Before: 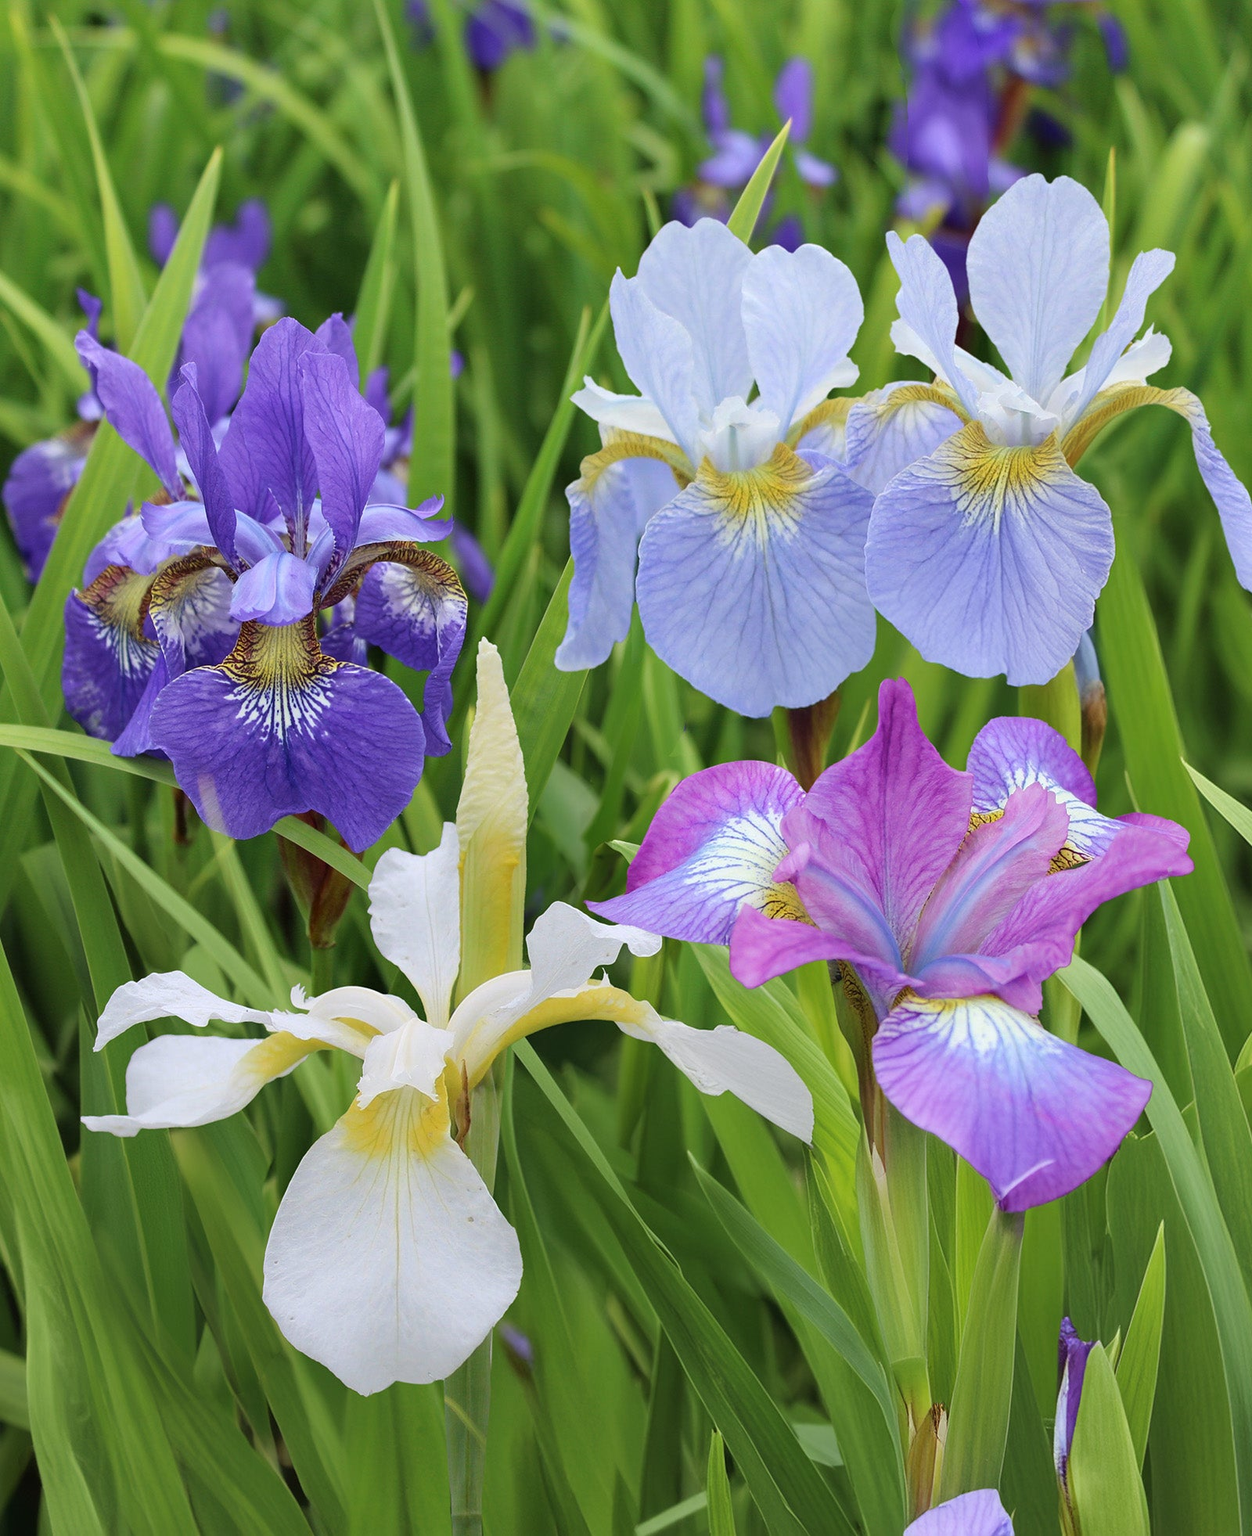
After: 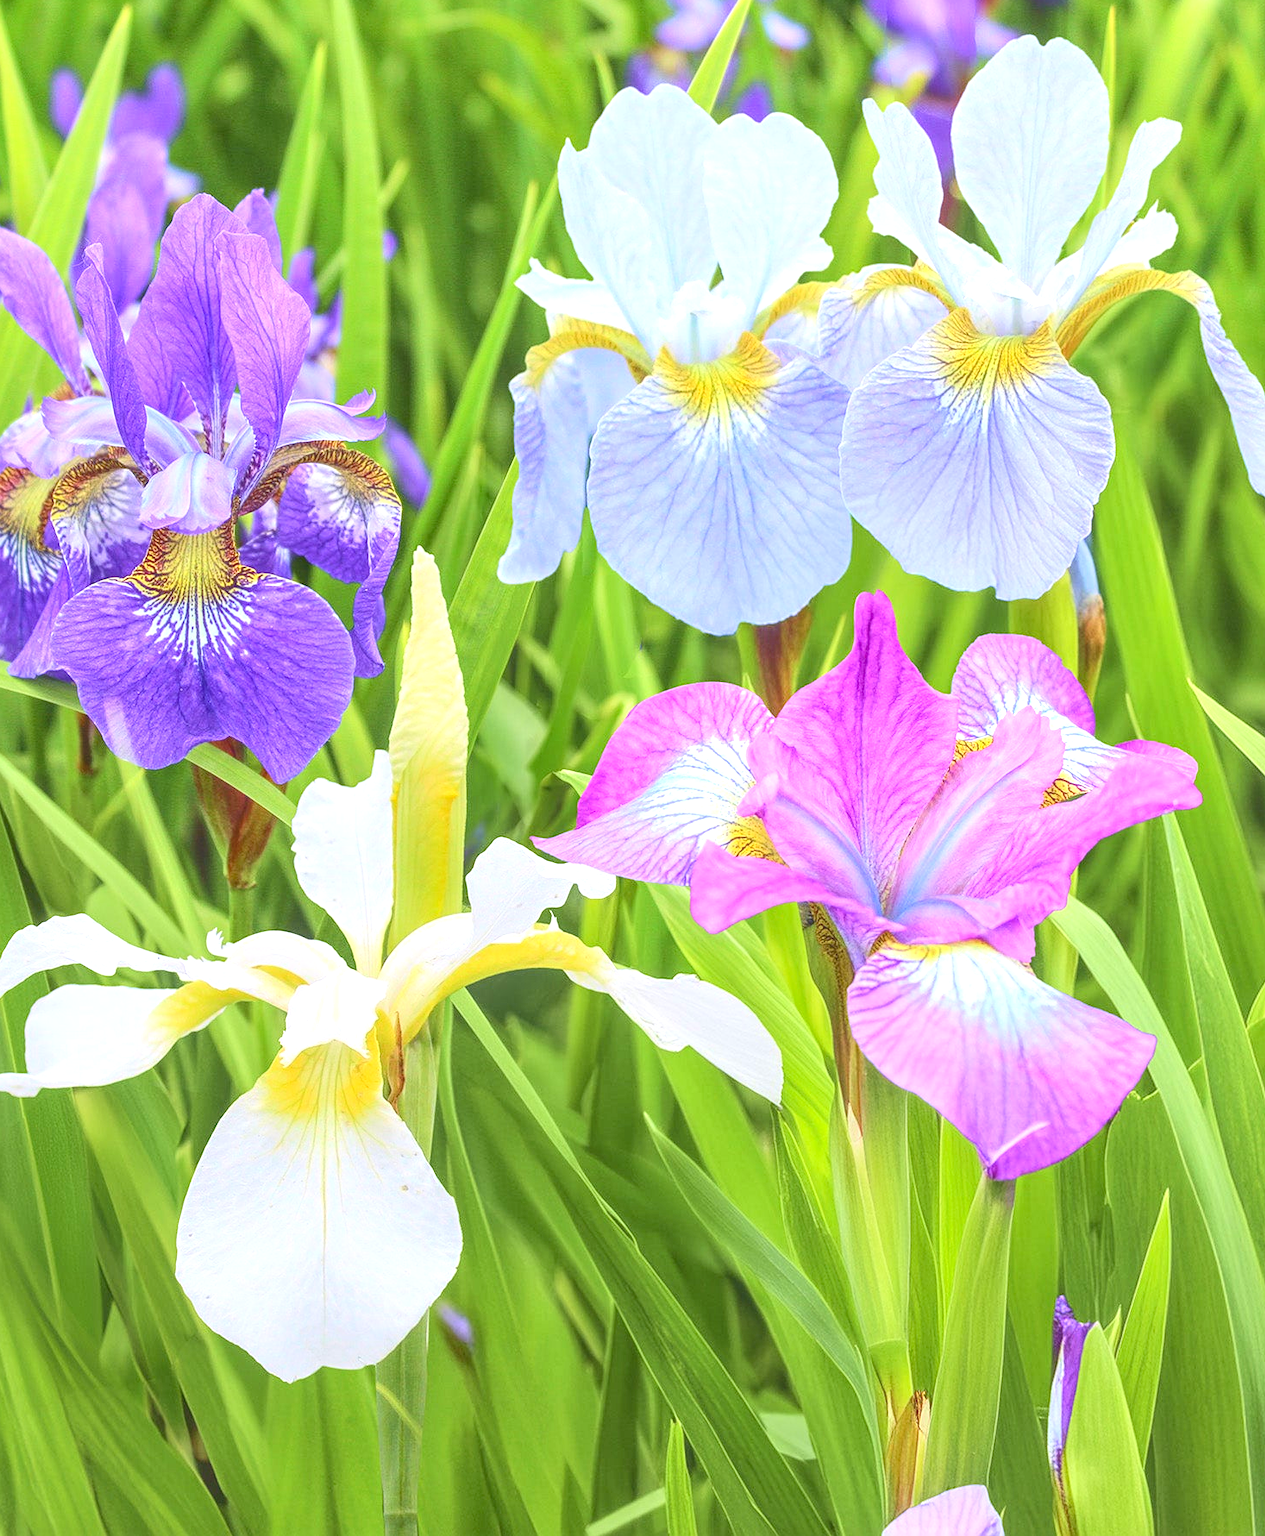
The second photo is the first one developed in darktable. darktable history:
crop and rotate: left 8.262%, top 9.226%
sharpen: amount 0.2
local contrast: highlights 73%, shadows 15%, midtone range 0.197
exposure: black level correction 0.001, exposure 0.955 EV, compensate exposure bias true, compensate highlight preservation false
tone curve: curves: ch0 [(0, 0.011) (0.139, 0.106) (0.295, 0.271) (0.499, 0.523) (0.739, 0.782) (0.857, 0.879) (1, 0.967)]; ch1 [(0, 0) (0.272, 0.249) (0.39, 0.379) (0.469, 0.456) (0.495, 0.497) (0.524, 0.53) (0.588, 0.62) (0.725, 0.779) (1, 1)]; ch2 [(0, 0) (0.125, 0.089) (0.35, 0.317) (0.437, 0.42) (0.502, 0.499) (0.533, 0.553) (0.599, 0.638) (1, 1)], color space Lab, independent channels, preserve colors none
shadows and highlights: shadows 12, white point adjustment 1.2, highlights -0.36, soften with gaussian
tone equalizer: on, module defaults
